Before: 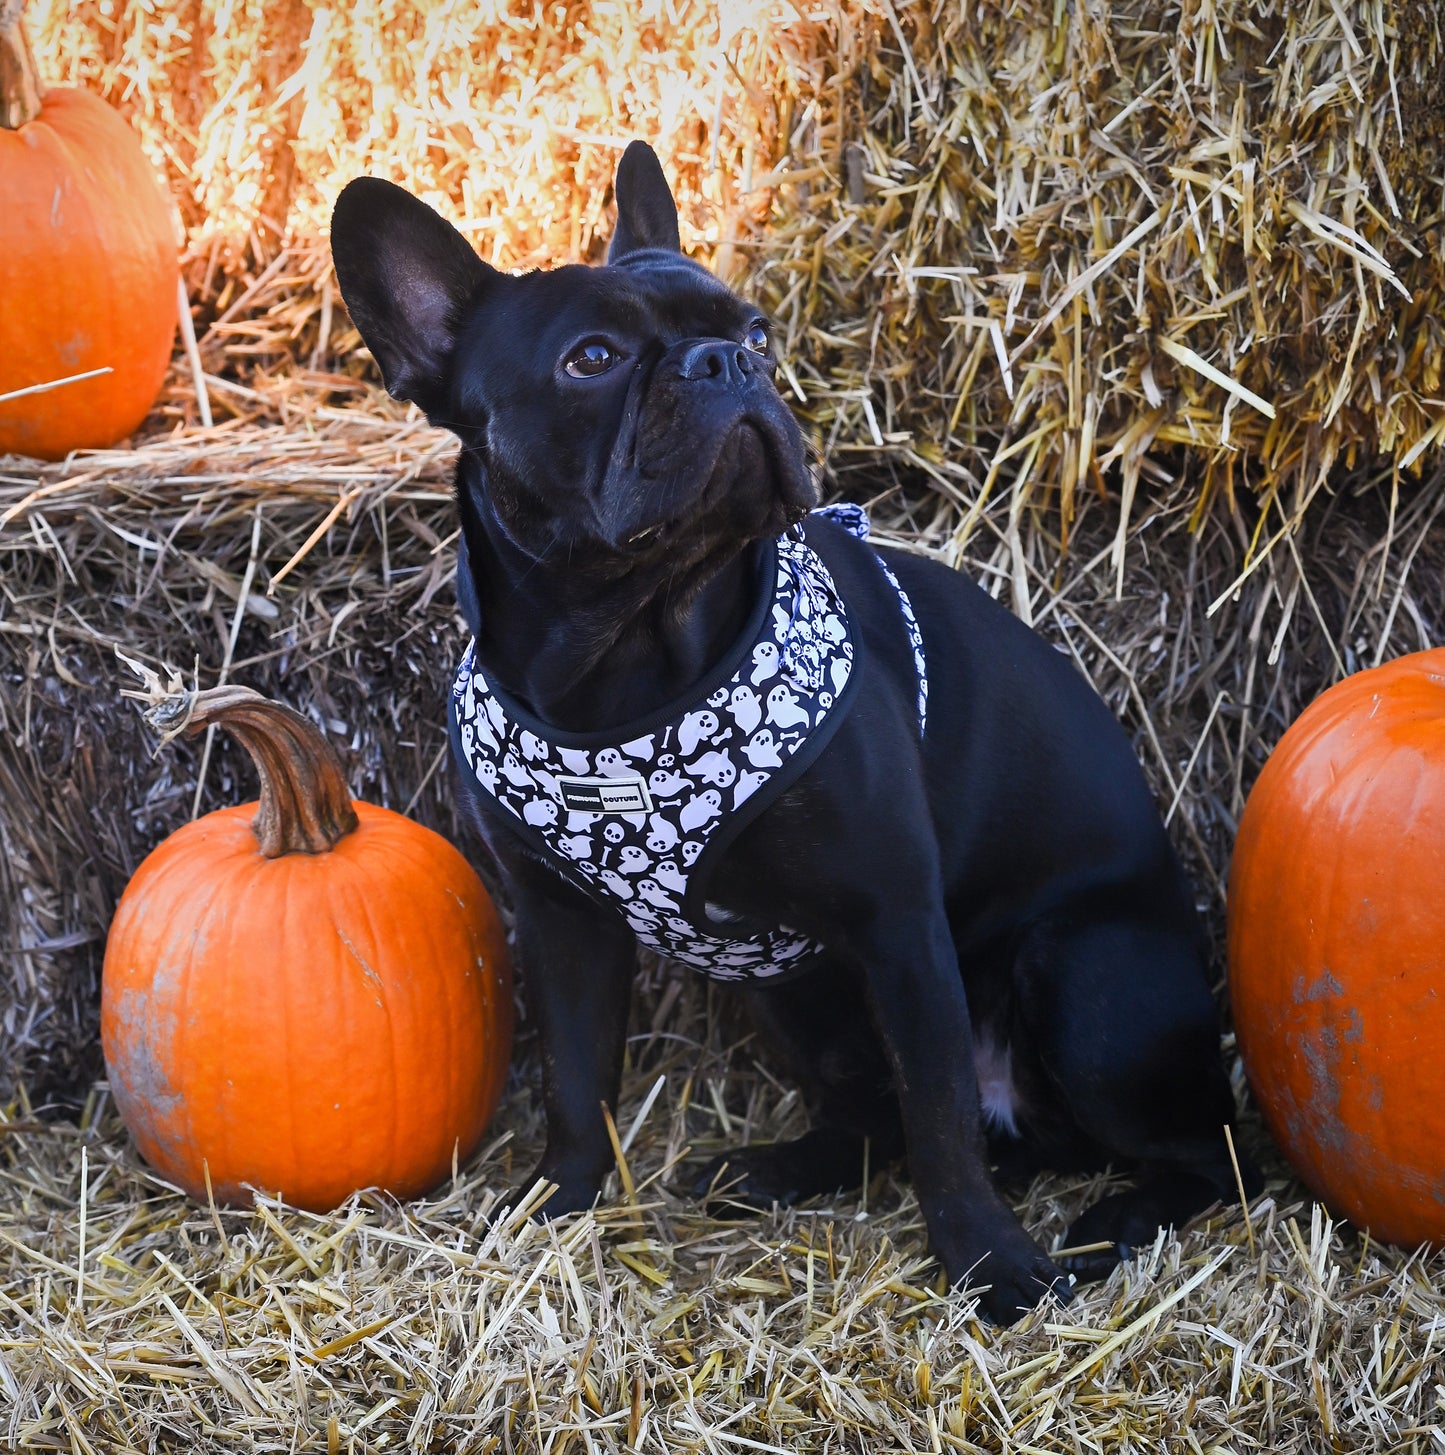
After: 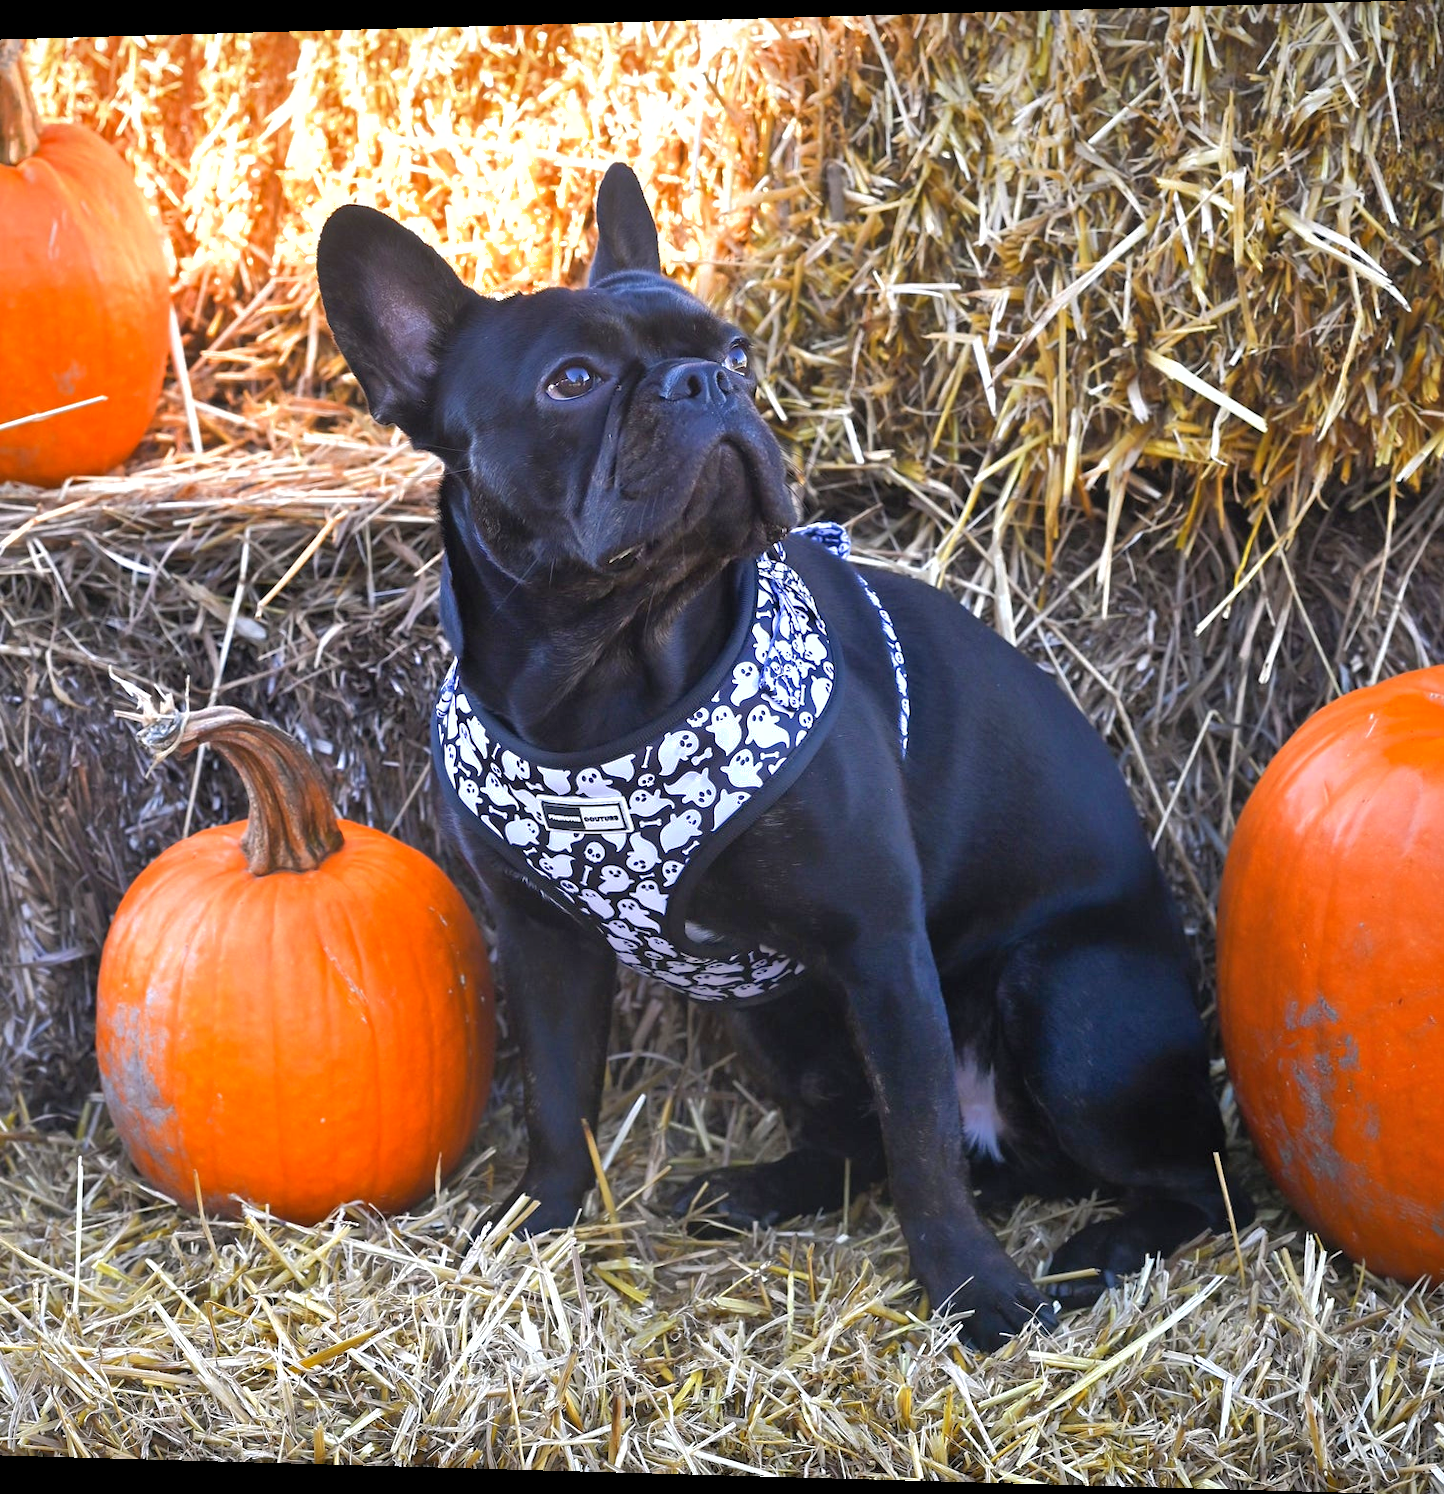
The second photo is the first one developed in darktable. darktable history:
exposure: exposure 0.6 EV, compensate highlight preservation false
shadows and highlights: on, module defaults
rotate and perspective: lens shift (horizontal) -0.055, automatic cropping off
